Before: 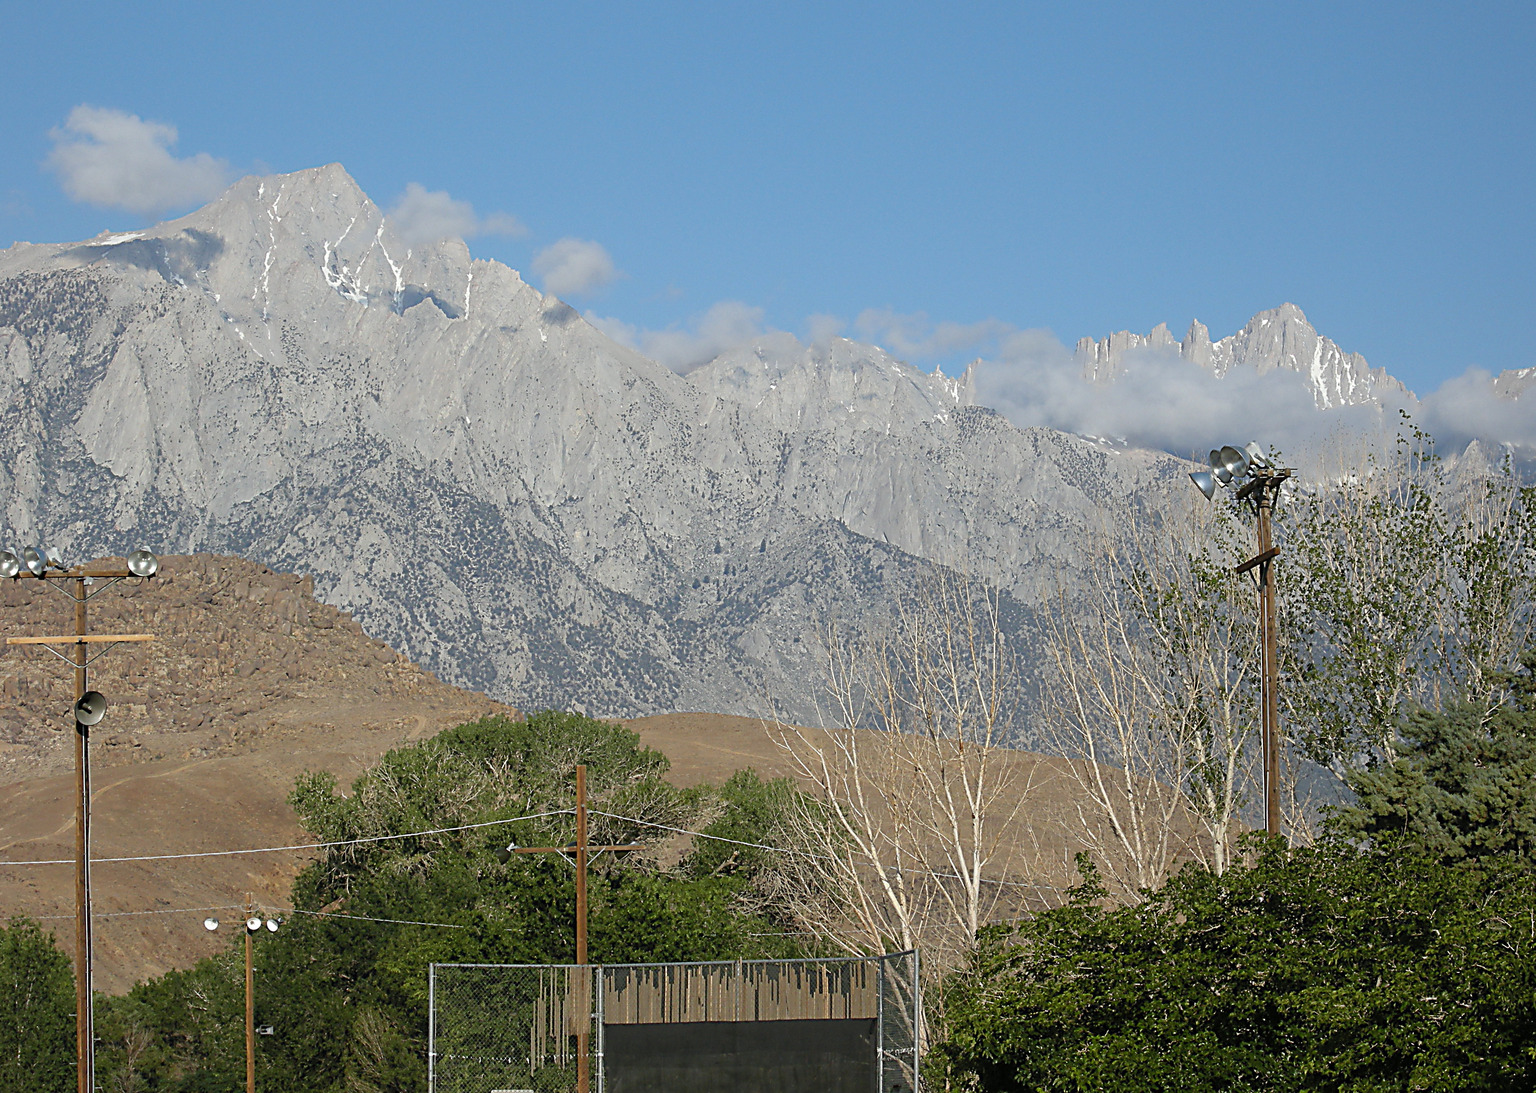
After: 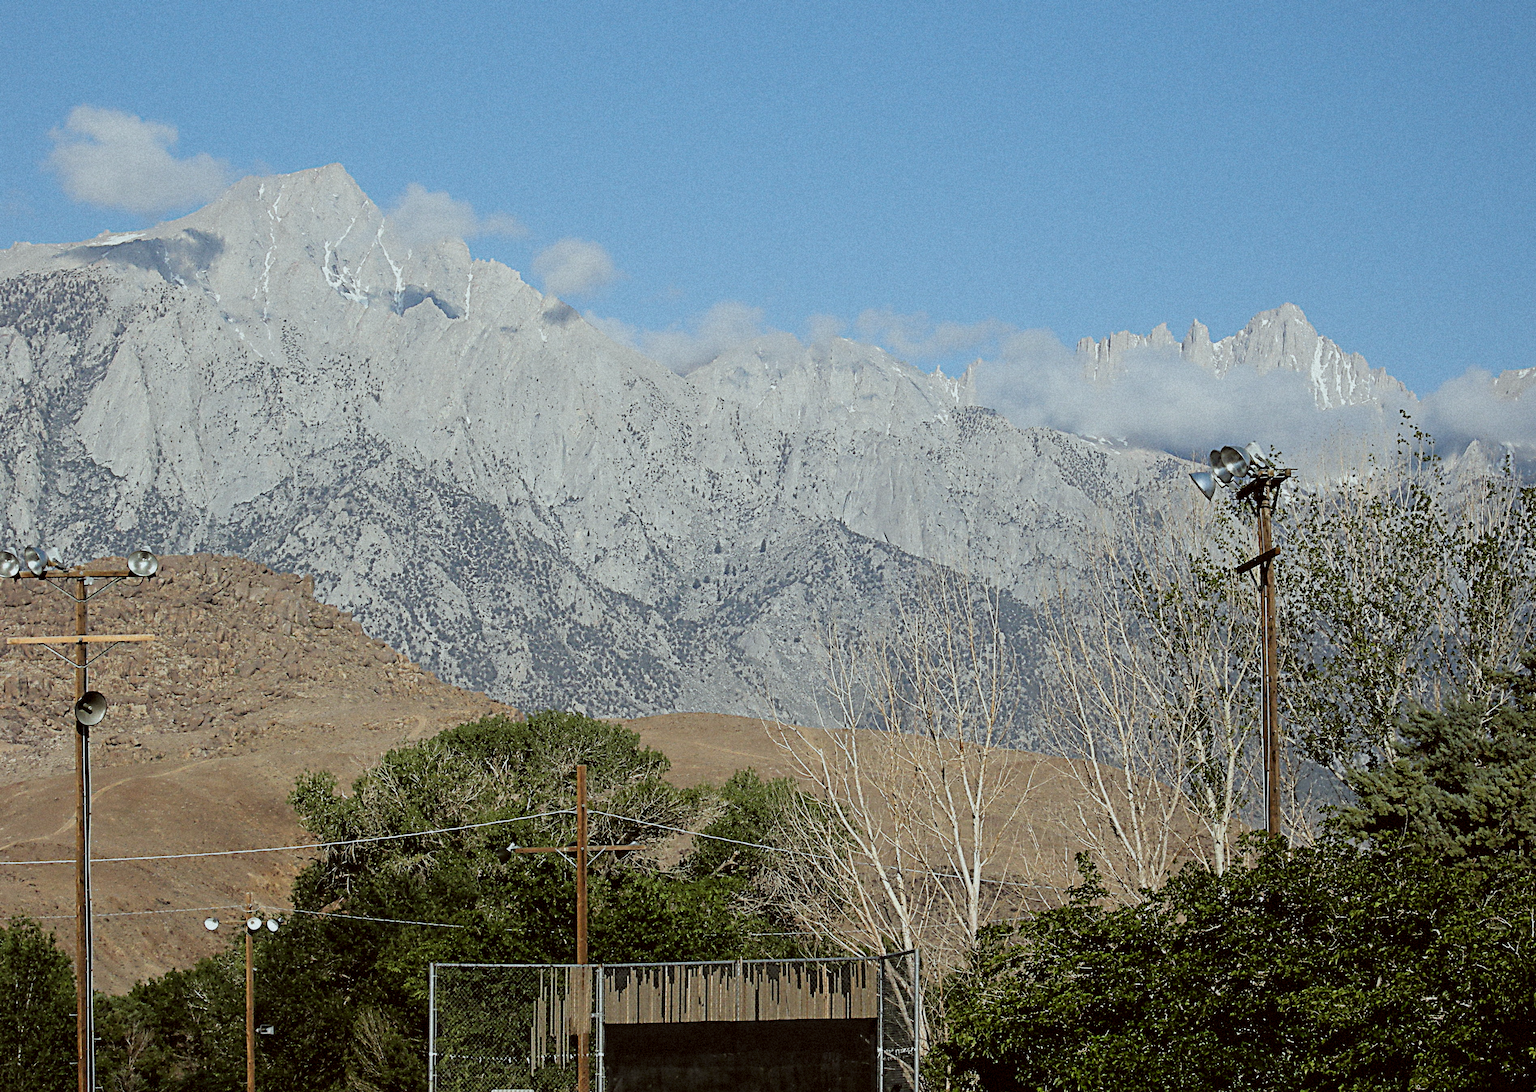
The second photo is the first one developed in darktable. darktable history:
color correction: highlights a* -4.98, highlights b* -3.76, shadows a* 3.83, shadows b* 4.08
grain: mid-tones bias 0%
filmic rgb: black relative exposure -5 EV, hardness 2.88, contrast 1.3, highlights saturation mix -30%
